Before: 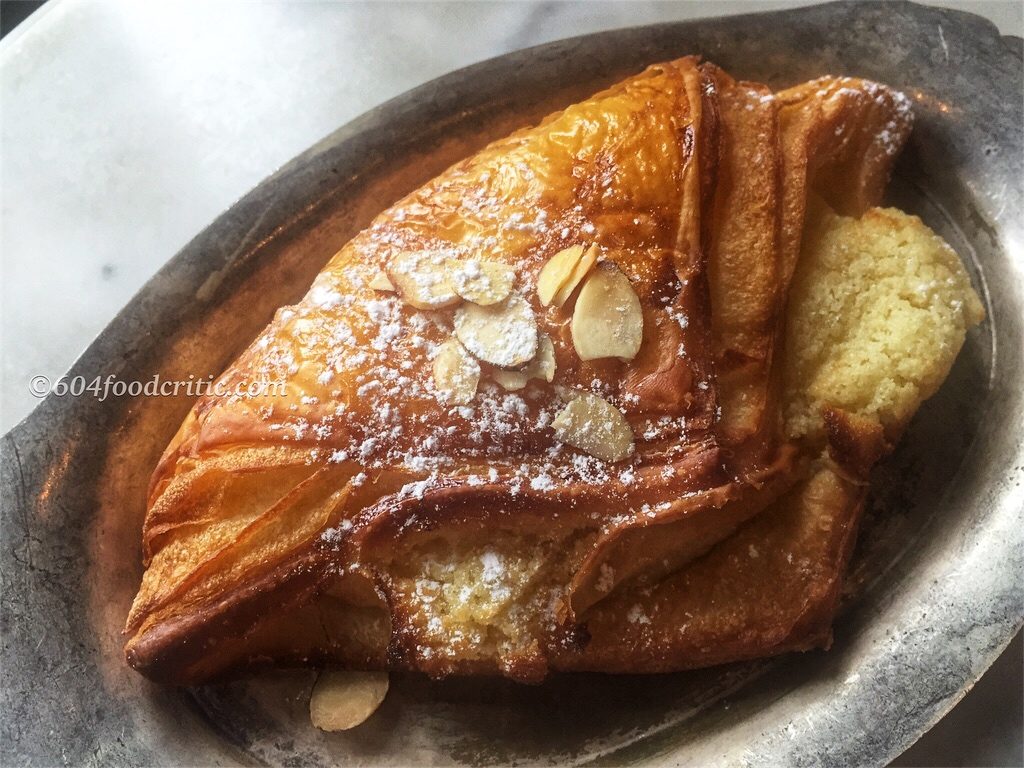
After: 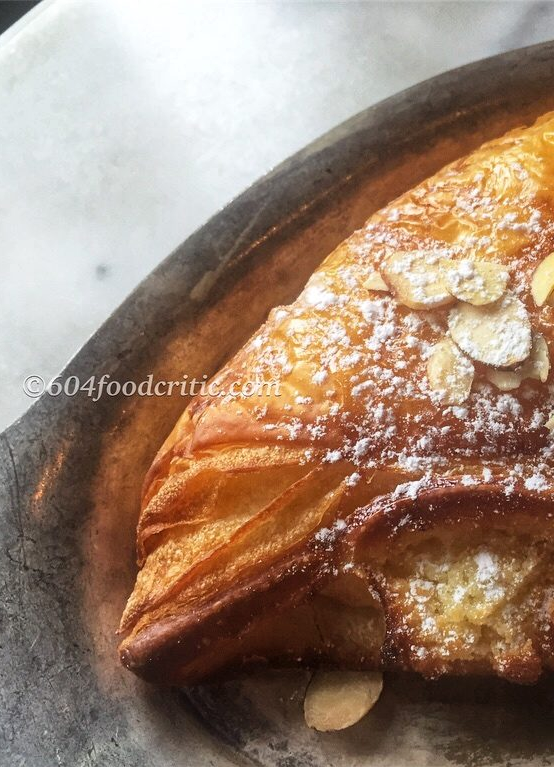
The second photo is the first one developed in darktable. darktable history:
shadows and highlights: shadows 52.18, highlights -28.69, soften with gaussian
crop: left 0.625%, right 45.256%, bottom 0.09%
